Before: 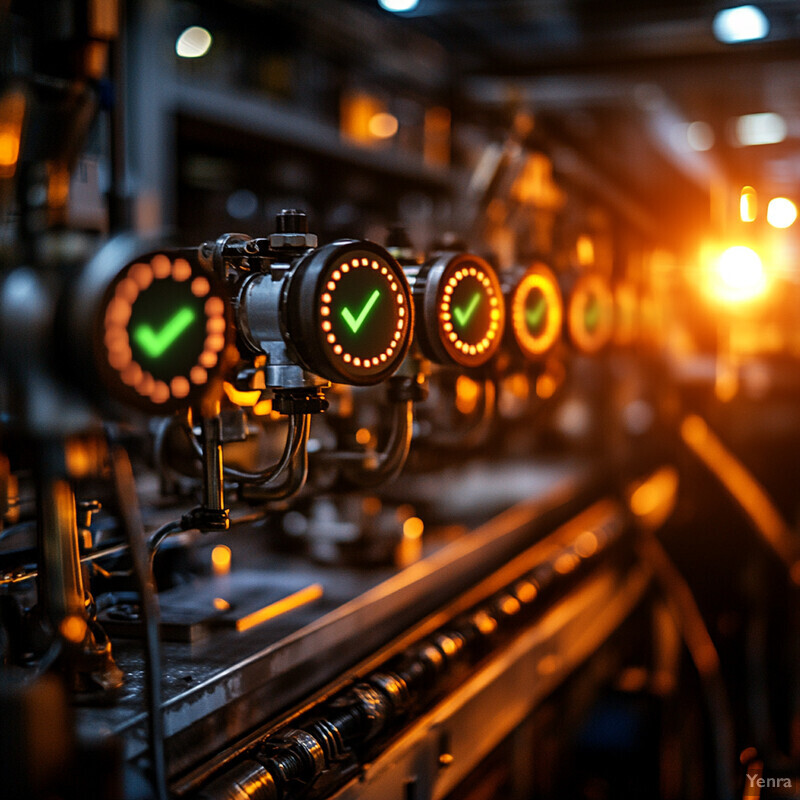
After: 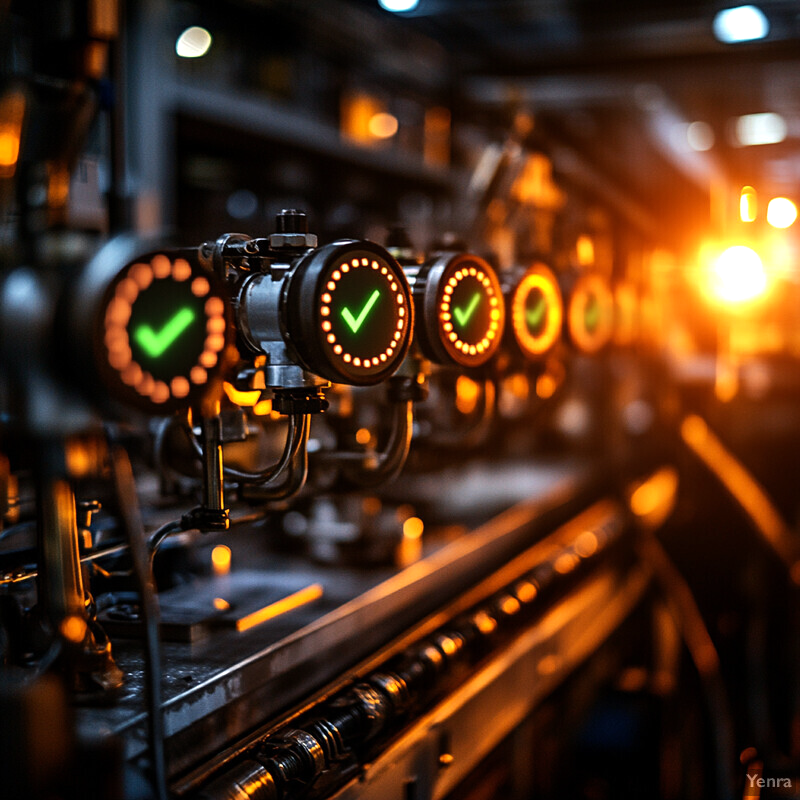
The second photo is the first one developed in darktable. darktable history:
tone equalizer: -8 EV -0.391 EV, -7 EV -0.396 EV, -6 EV -0.315 EV, -5 EV -0.251 EV, -3 EV 0.196 EV, -2 EV 0.314 EV, -1 EV 0.374 EV, +0 EV 0.425 EV, edges refinement/feathering 500, mask exposure compensation -1.57 EV, preserve details no
